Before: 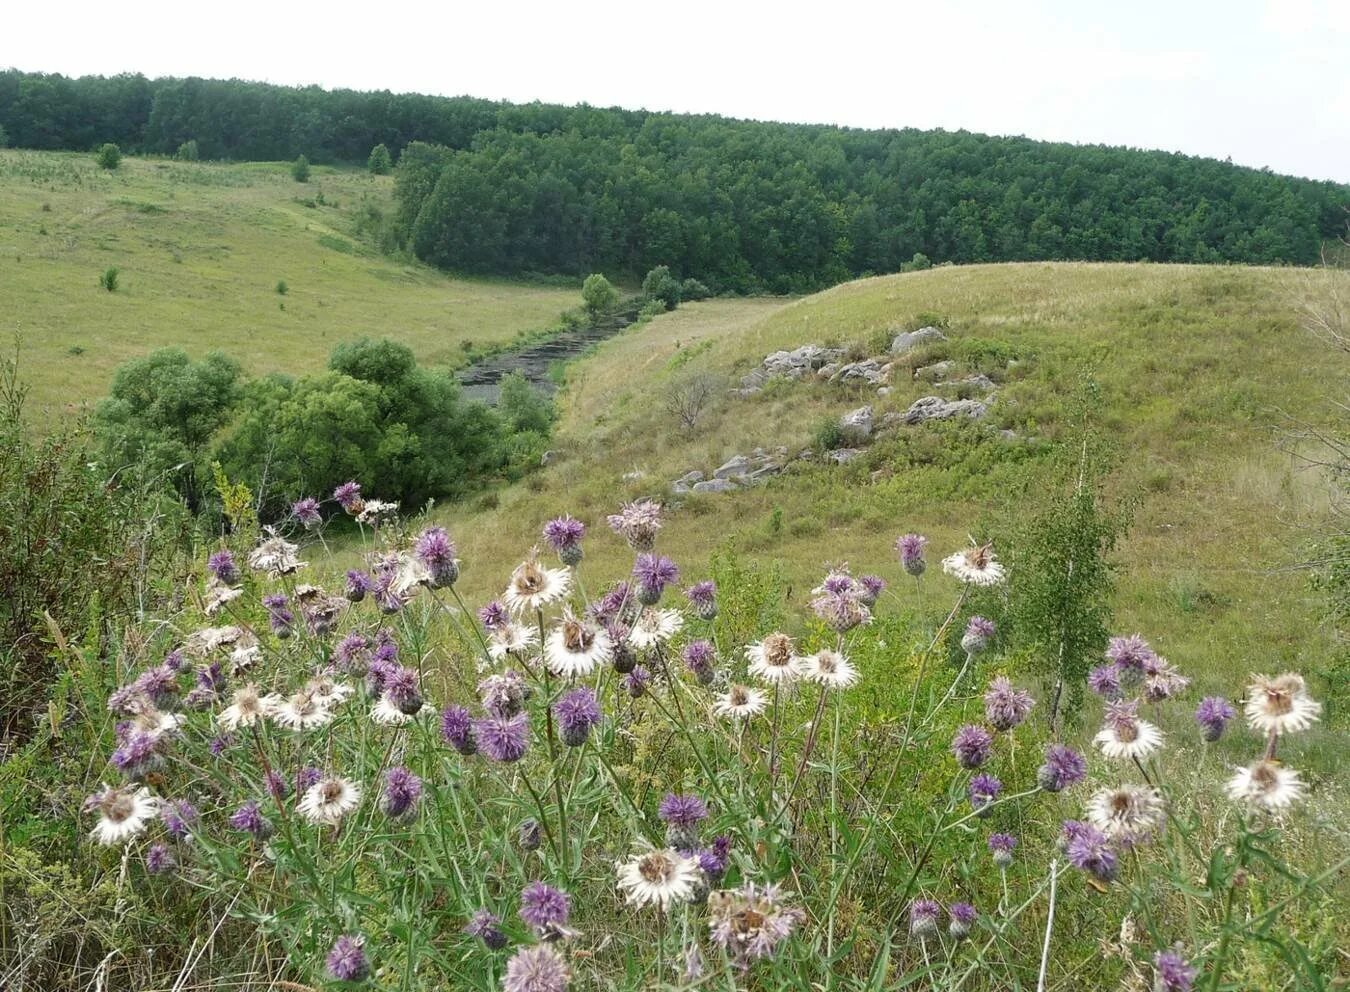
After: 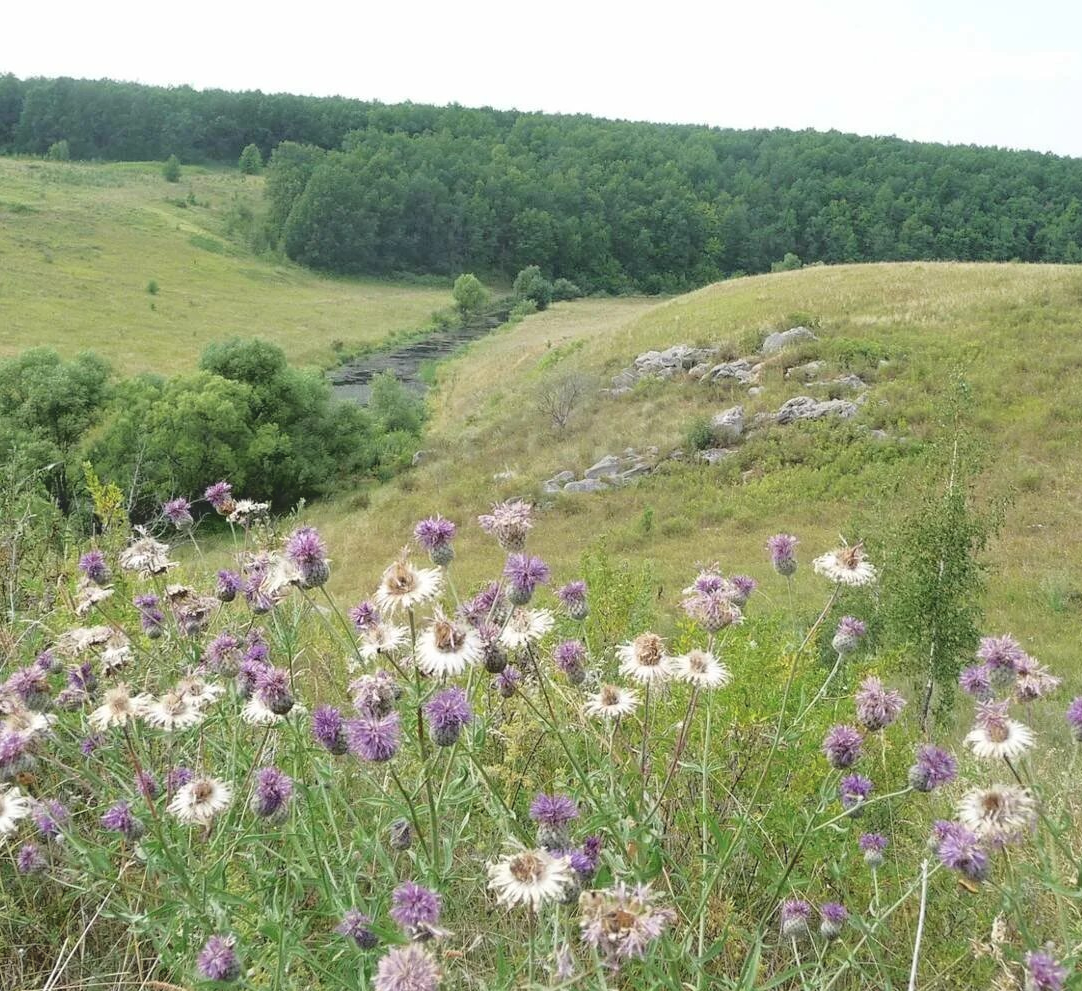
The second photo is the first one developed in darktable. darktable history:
crop and rotate: left 9.599%, right 10.204%
tone curve: curves: ch0 [(0, 0) (0.003, 0.132) (0.011, 0.13) (0.025, 0.134) (0.044, 0.138) (0.069, 0.154) (0.1, 0.17) (0.136, 0.198) (0.177, 0.25) (0.224, 0.308) (0.277, 0.371) (0.335, 0.432) (0.399, 0.491) (0.468, 0.55) (0.543, 0.612) (0.623, 0.679) (0.709, 0.766) (0.801, 0.842) (0.898, 0.912) (1, 1)], color space Lab, independent channels, preserve colors none
